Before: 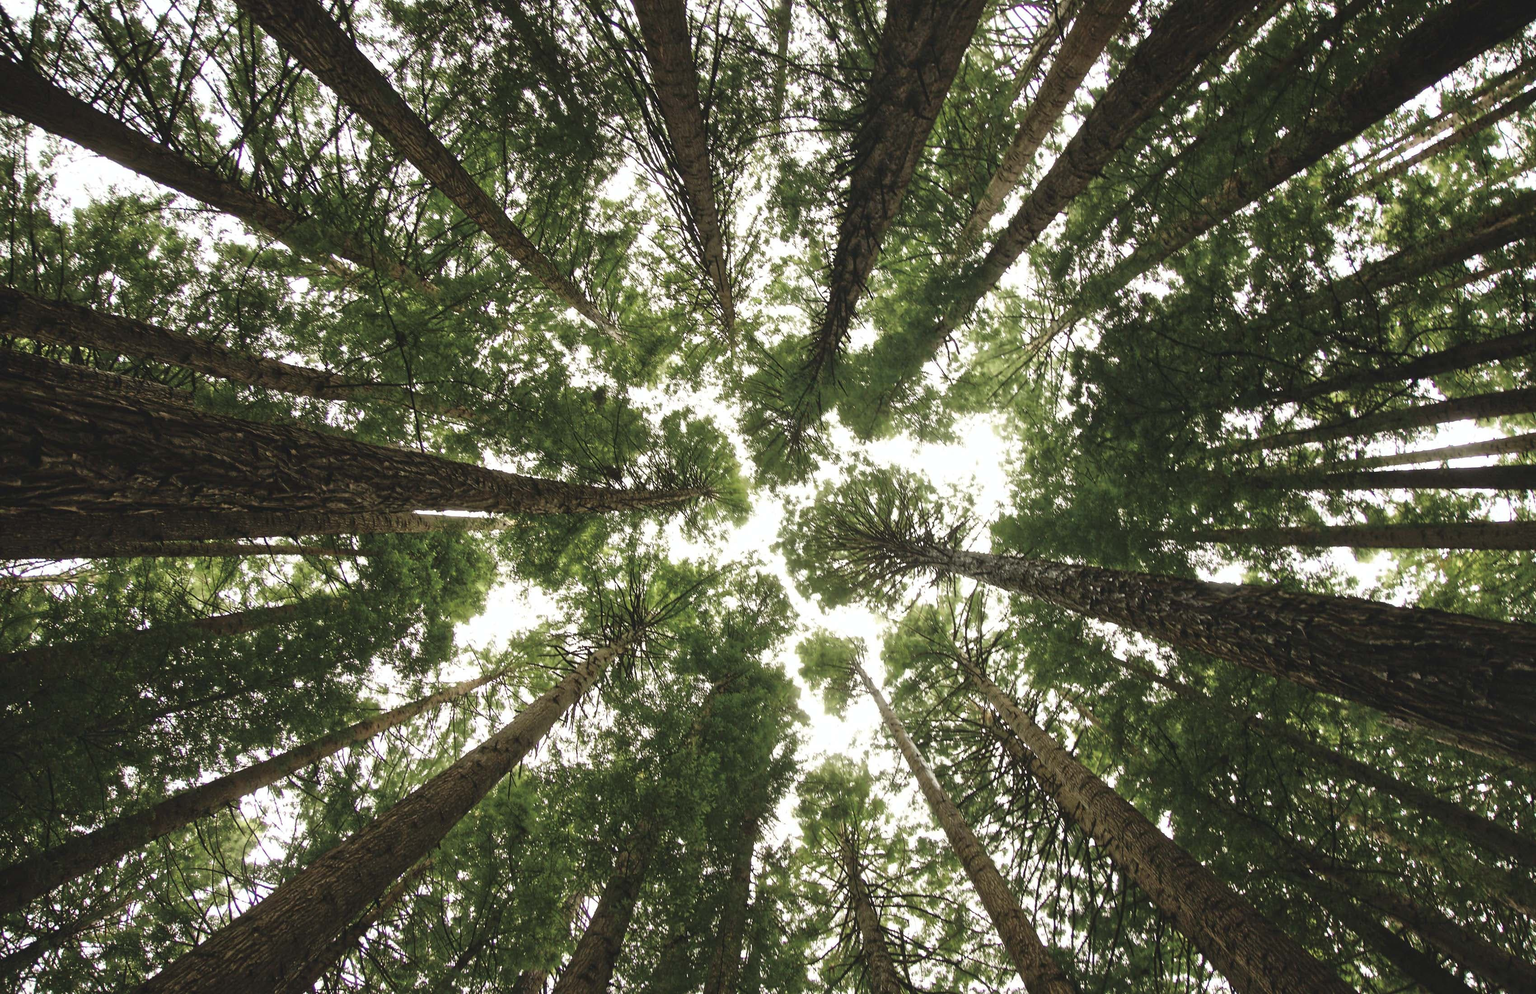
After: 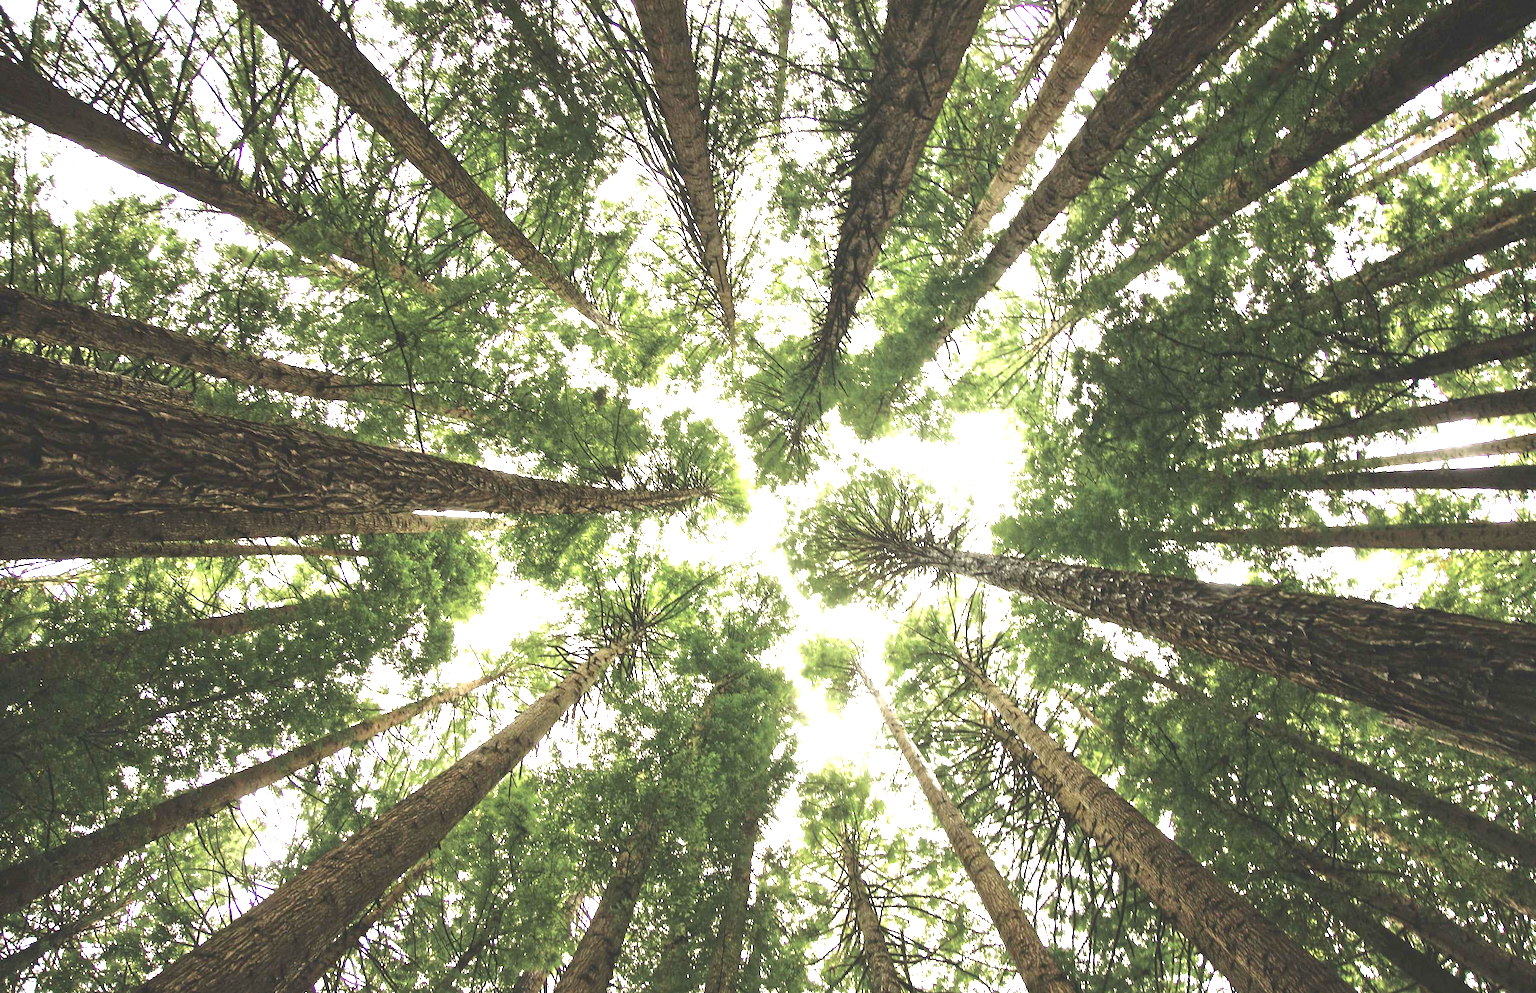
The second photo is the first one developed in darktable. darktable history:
exposure: black level correction 0, exposure 1.565 EV, compensate highlight preservation false
